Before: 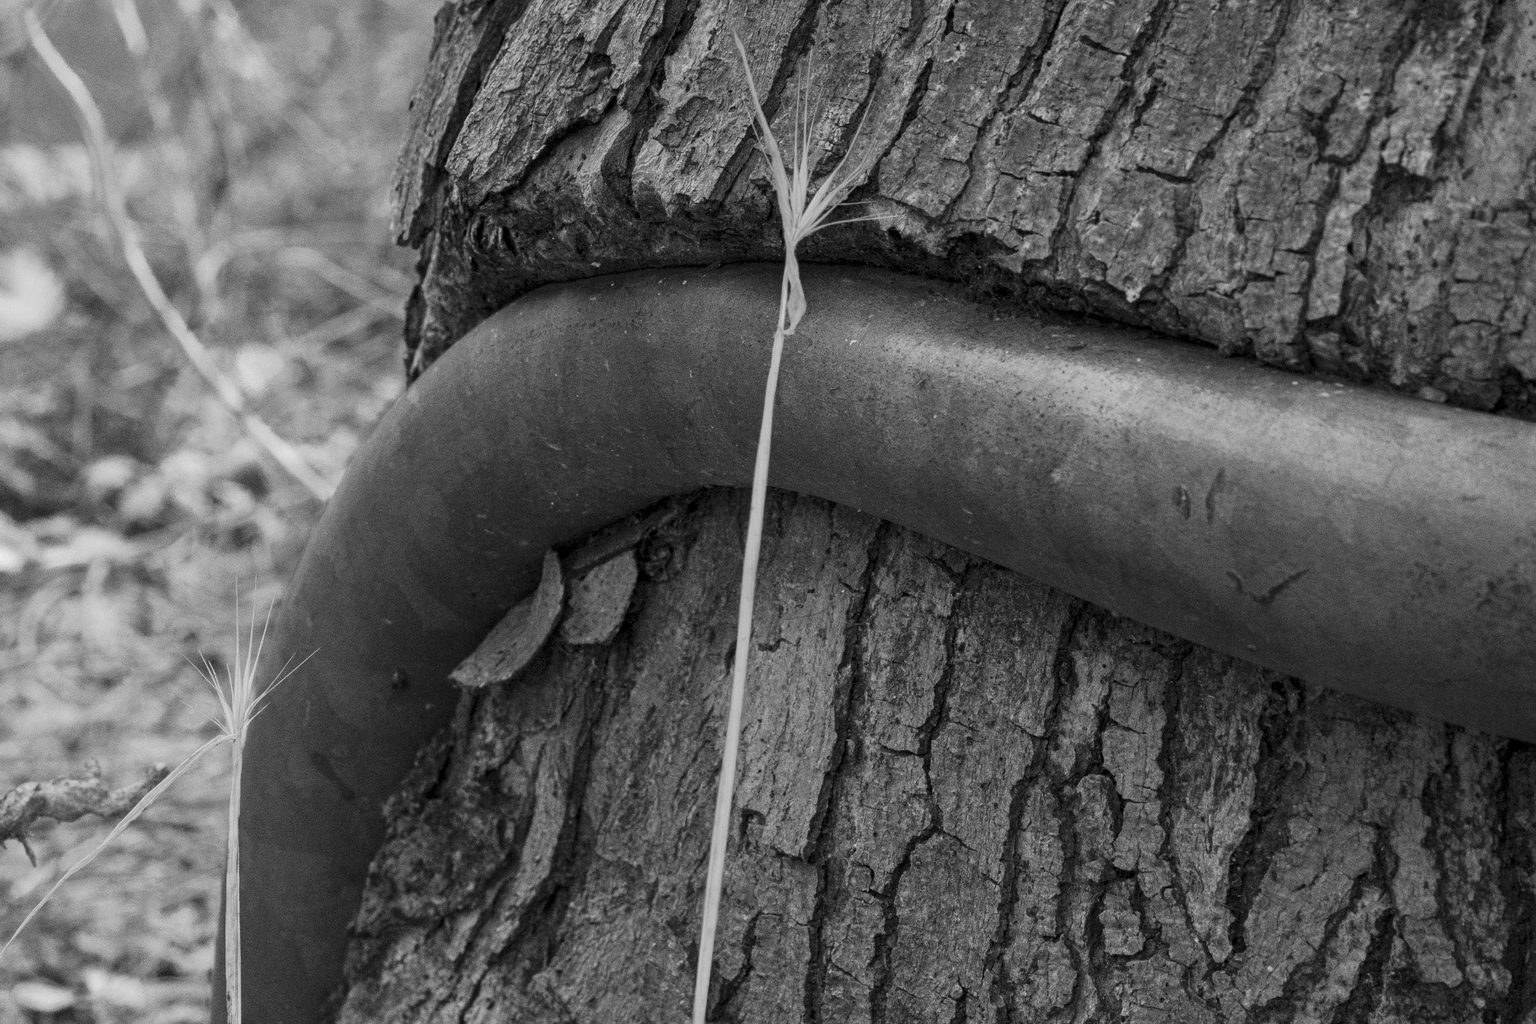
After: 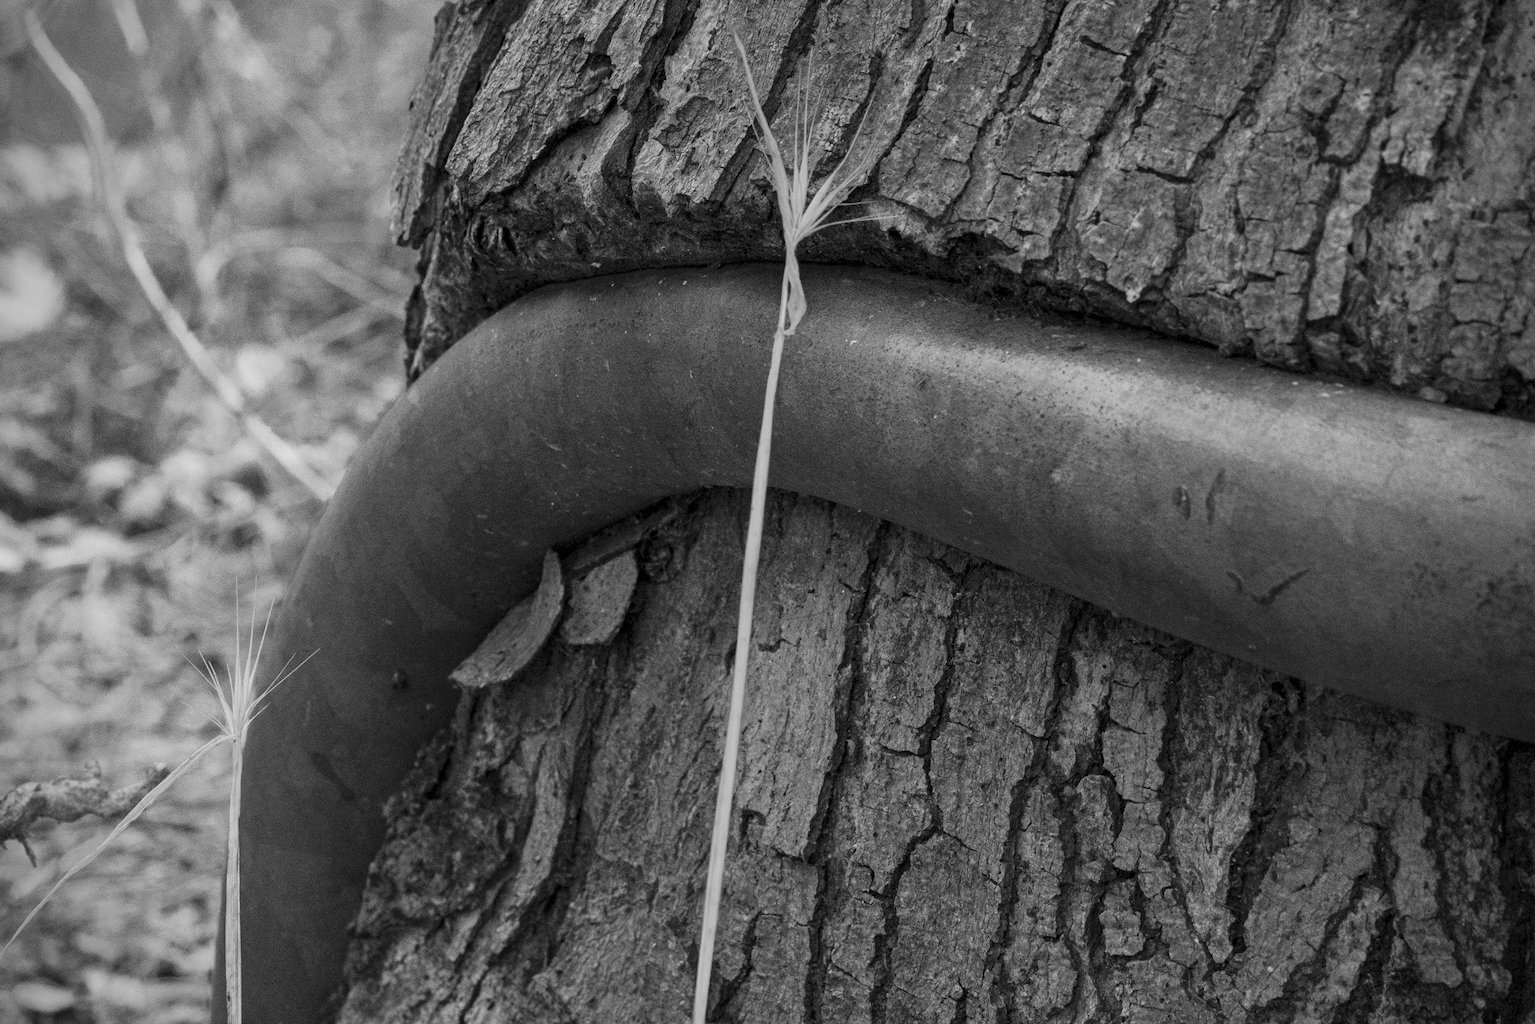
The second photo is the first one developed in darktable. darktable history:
vignetting: brightness -0.556, saturation 0.001, dithering 8-bit output
